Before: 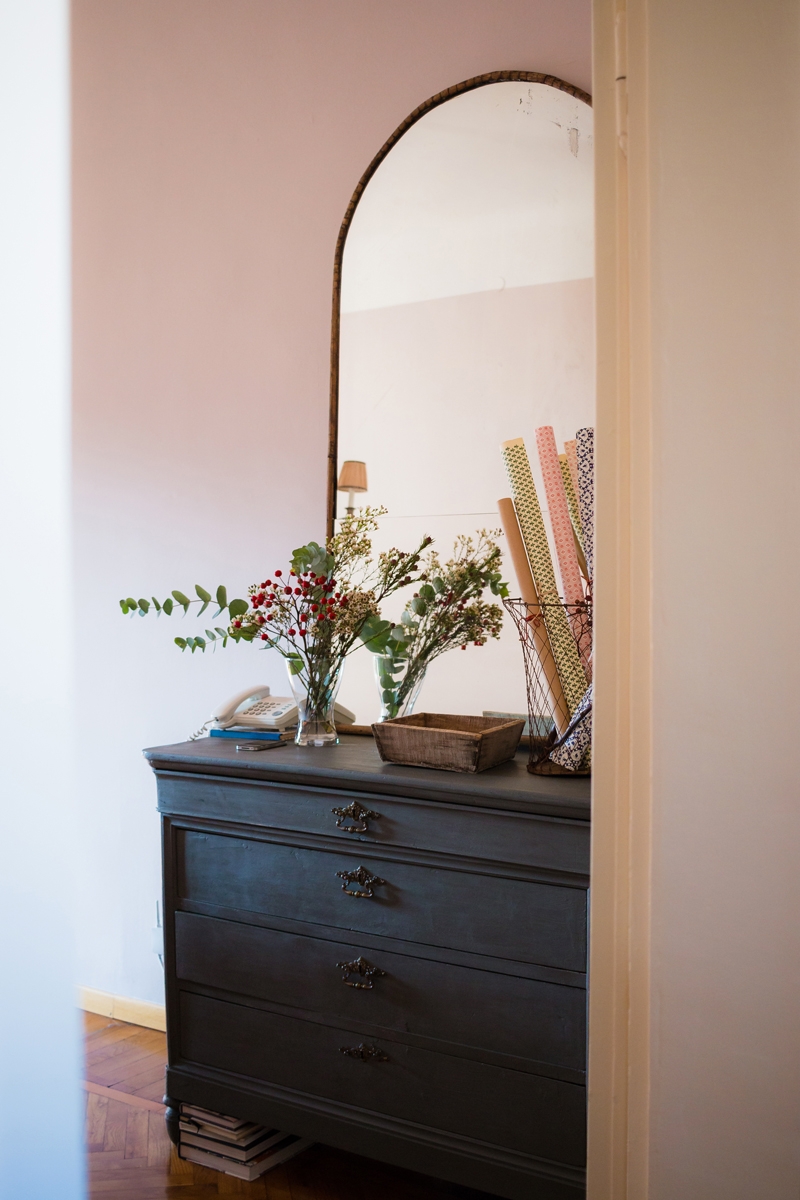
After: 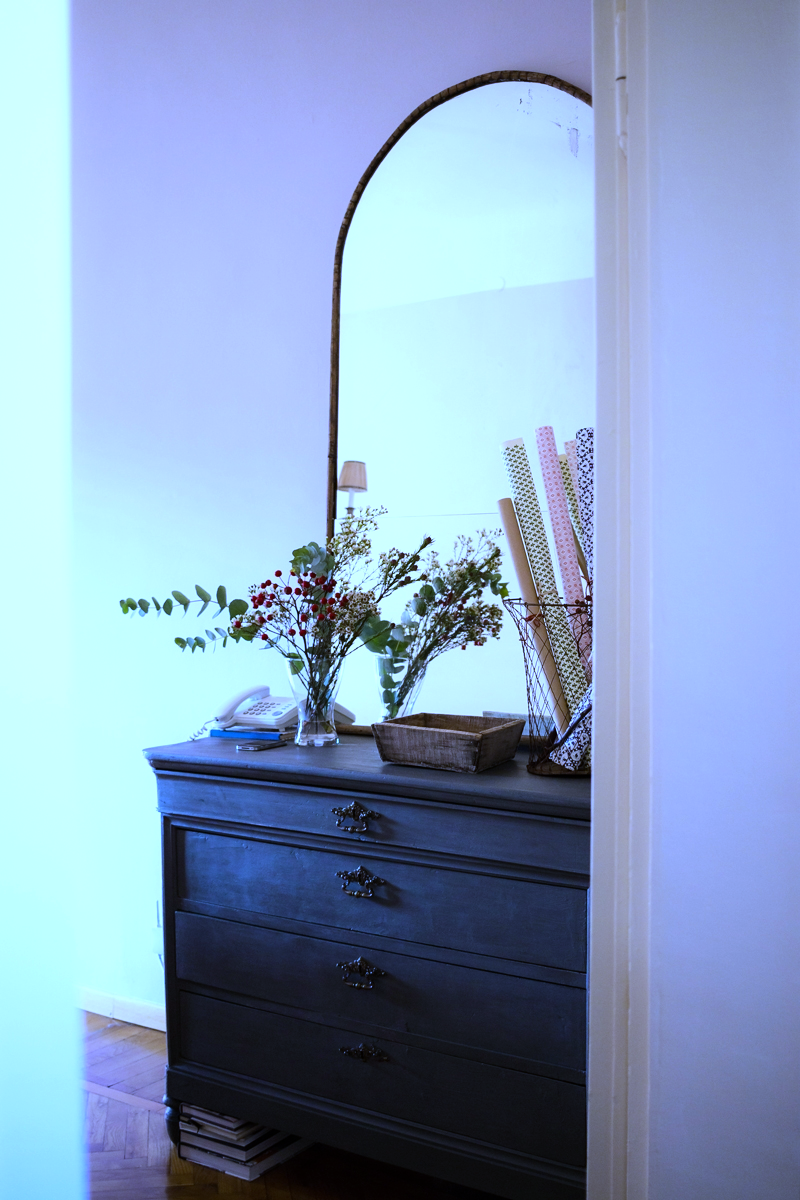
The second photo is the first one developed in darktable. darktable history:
tone equalizer: -8 EV -0.417 EV, -7 EV -0.389 EV, -6 EV -0.333 EV, -5 EV -0.222 EV, -3 EV 0.222 EV, -2 EV 0.333 EV, -1 EV 0.389 EV, +0 EV 0.417 EV, edges refinement/feathering 500, mask exposure compensation -1.57 EV, preserve details no
rotate and perspective: automatic cropping off
white balance: red 0.766, blue 1.537
